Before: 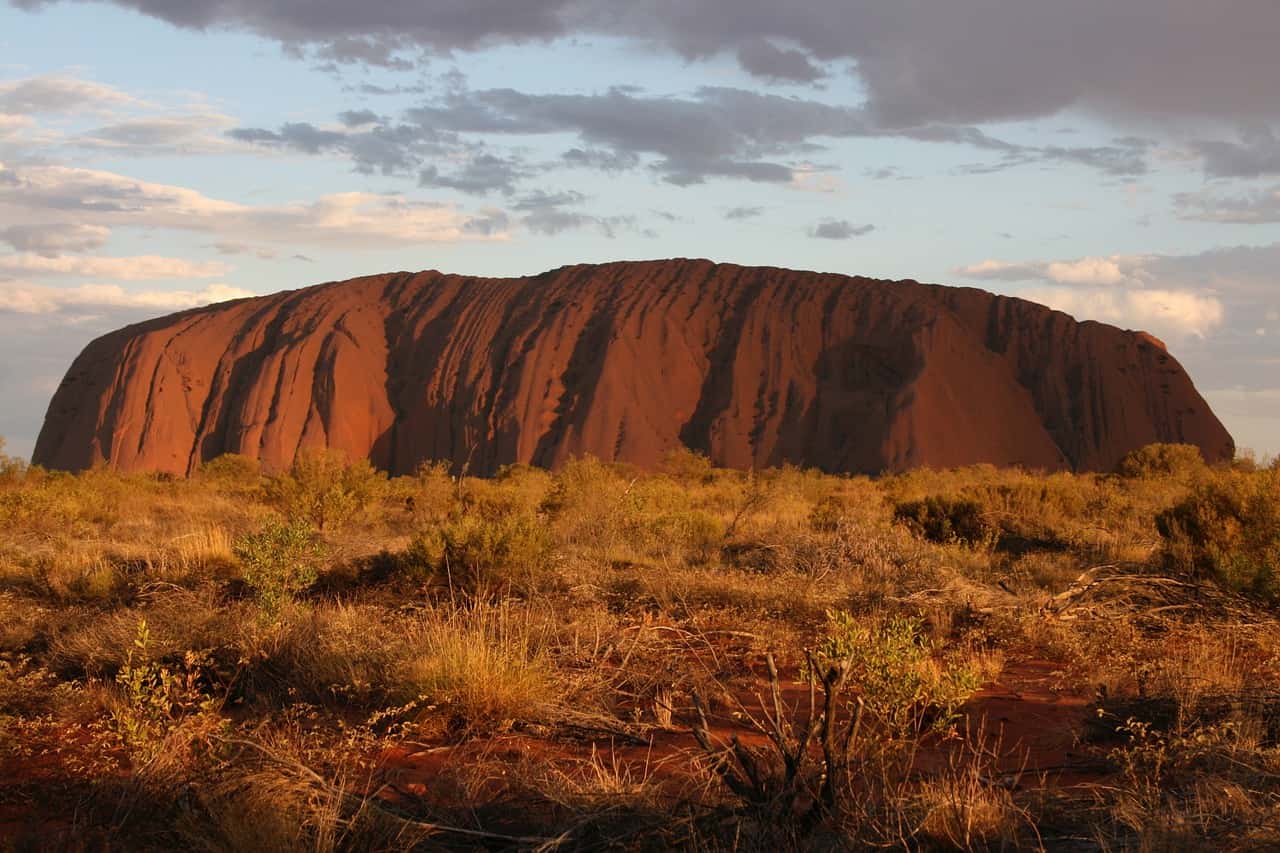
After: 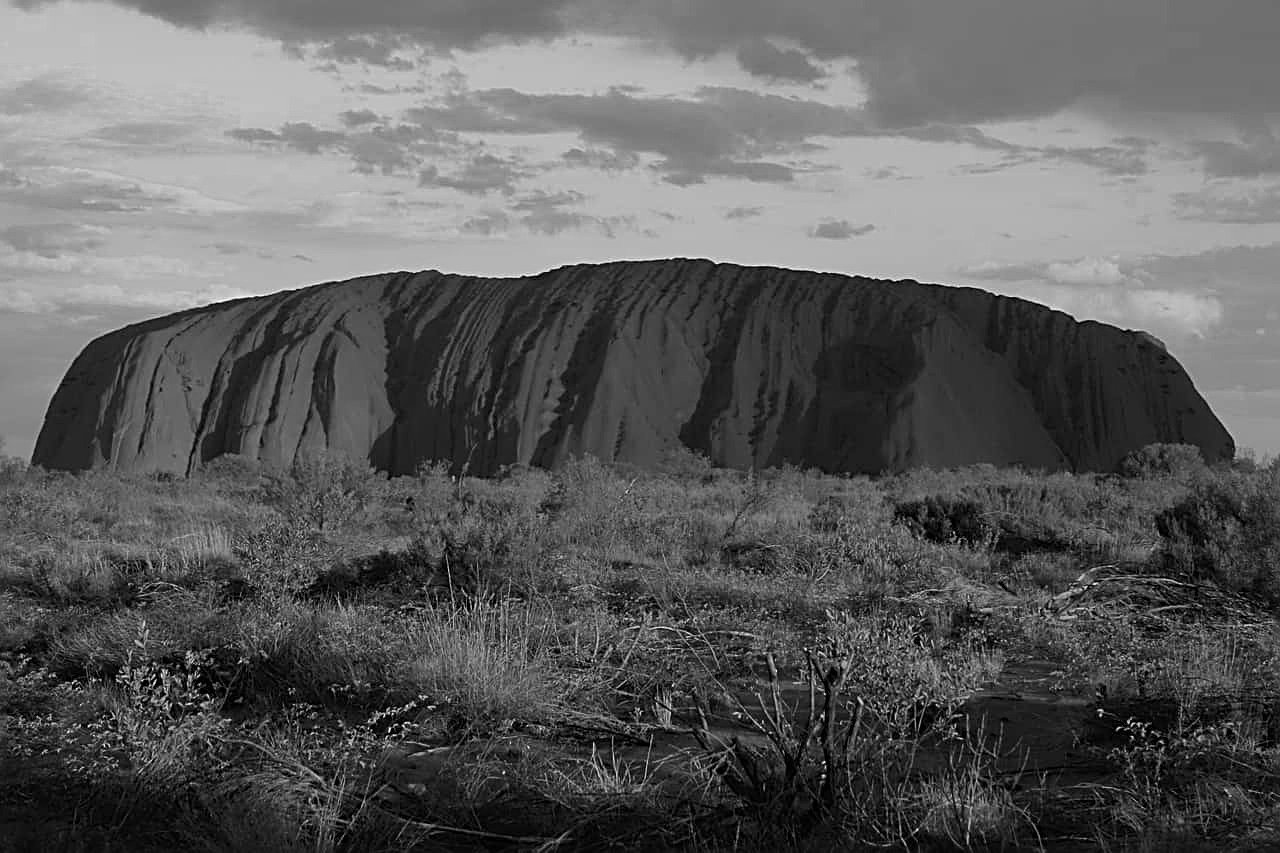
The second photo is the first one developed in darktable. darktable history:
sharpen: radius 2.583, amount 0.685
exposure: exposure -0.493 EV, compensate highlight preservation false
color zones: curves: ch0 [(0, 0.613) (0.01, 0.613) (0.245, 0.448) (0.498, 0.529) (0.642, 0.665) (0.879, 0.777) (0.99, 0.613)]; ch1 [(0, 0) (0.143, 0) (0.286, 0) (0.429, 0) (0.571, 0) (0.714, 0) (0.857, 0)]
